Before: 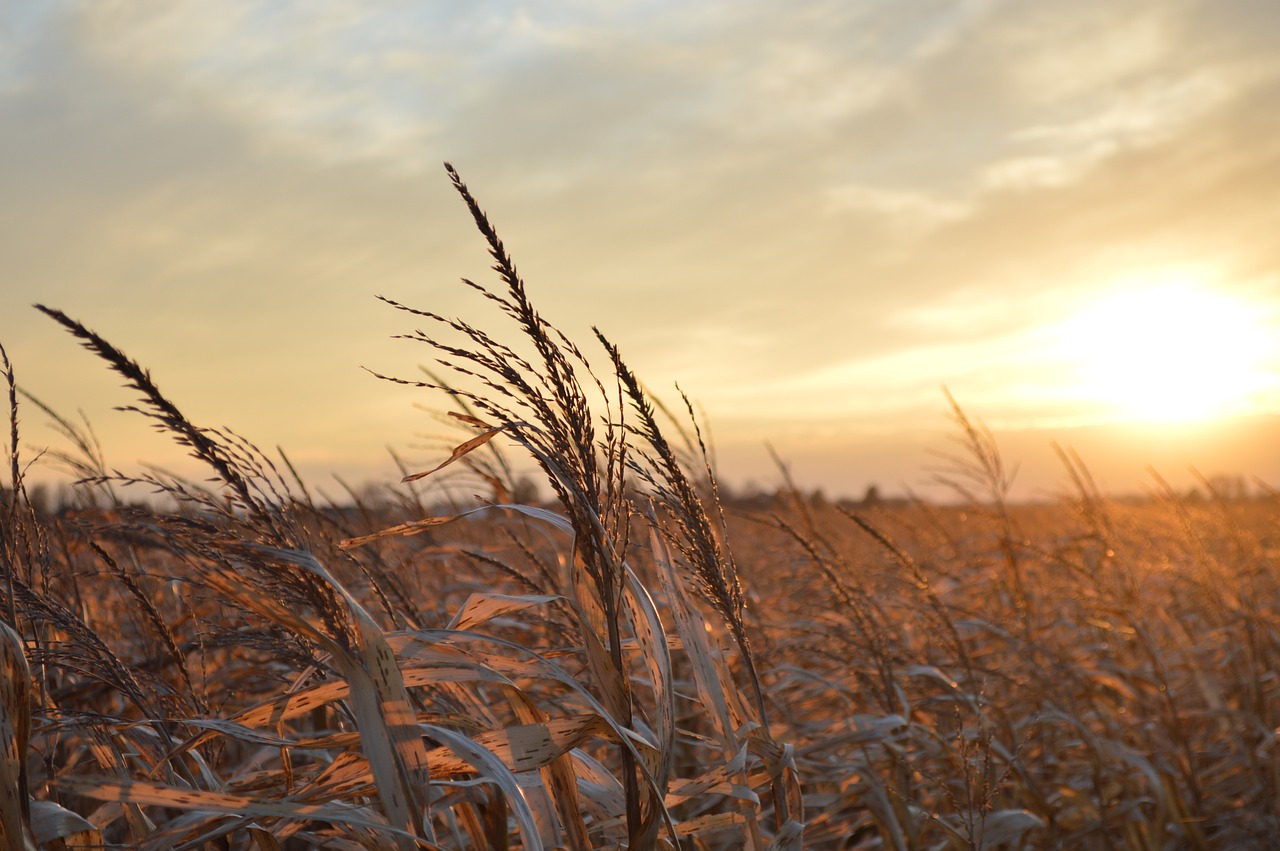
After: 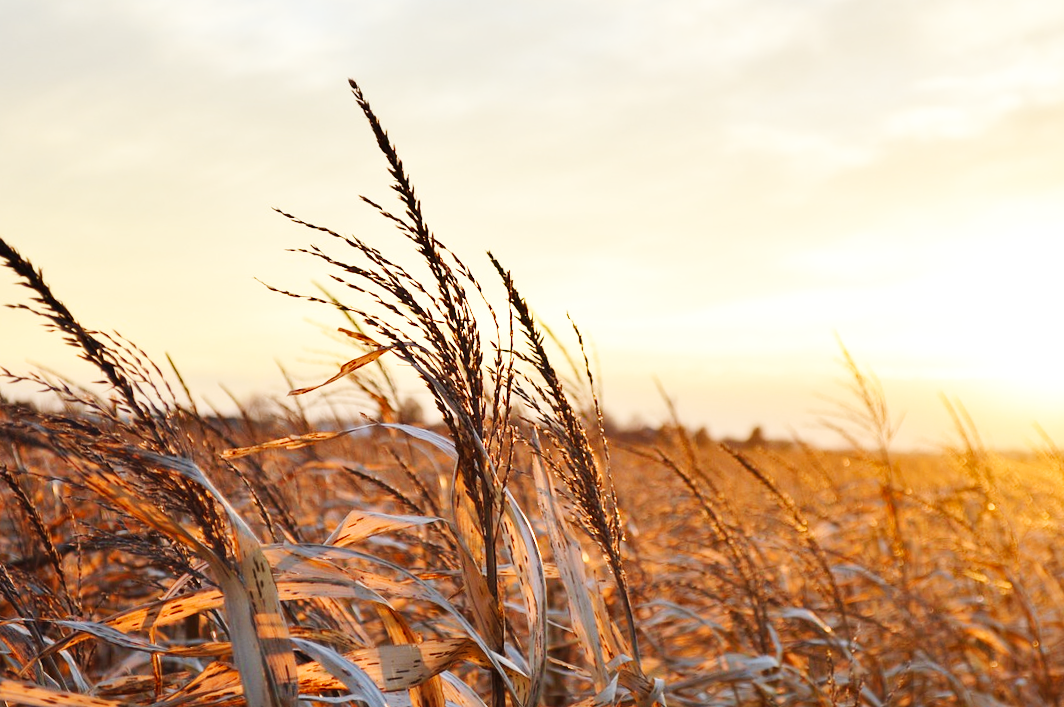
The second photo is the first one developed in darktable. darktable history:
crop and rotate: angle -3.27°, left 5.211%, top 5.211%, right 4.607%, bottom 4.607%
white balance: emerald 1
shadows and highlights: shadows 20.91, highlights -35.45, soften with gaussian
base curve: curves: ch0 [(0, 0.003) (0.001, 0.002) (0.006, 0.004) (0.02, 0.022) (0.048, 0.086) (0.094, 0.234) (0.162, 0.431) (0.258, 0.629) (0.385, 0.8) (0.548, 0.918) (0.751, 0.988) (1, 1)], preserve colors none
